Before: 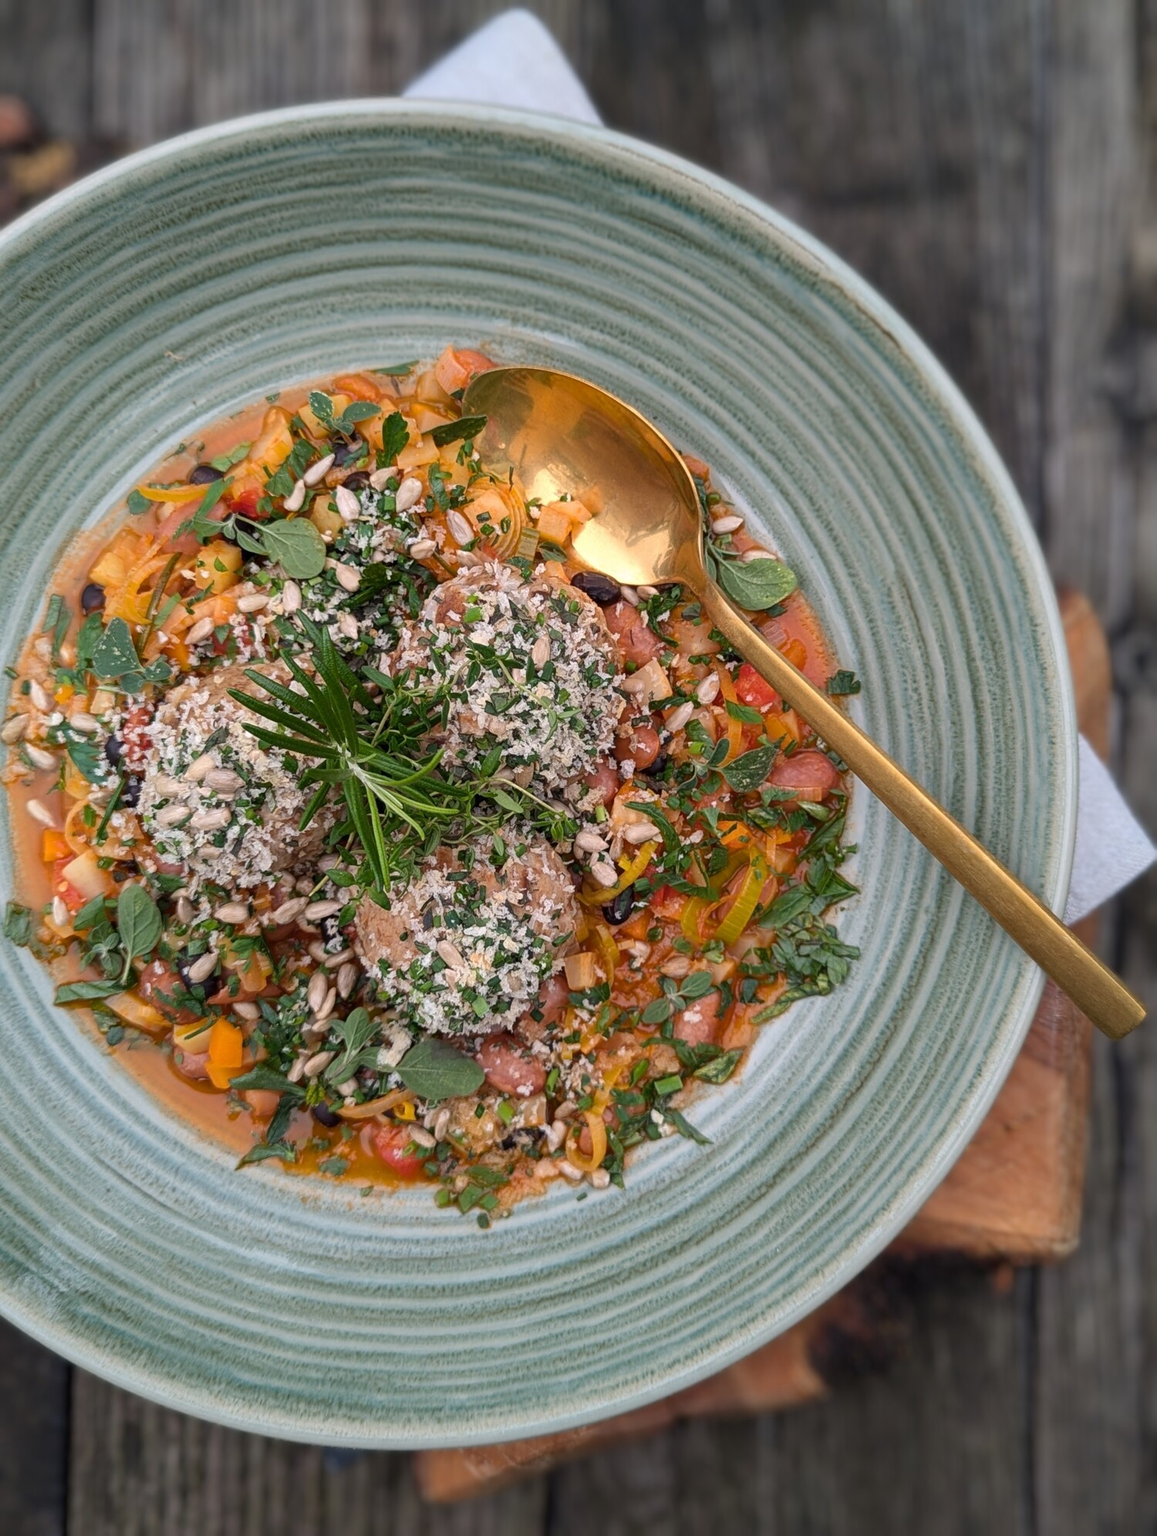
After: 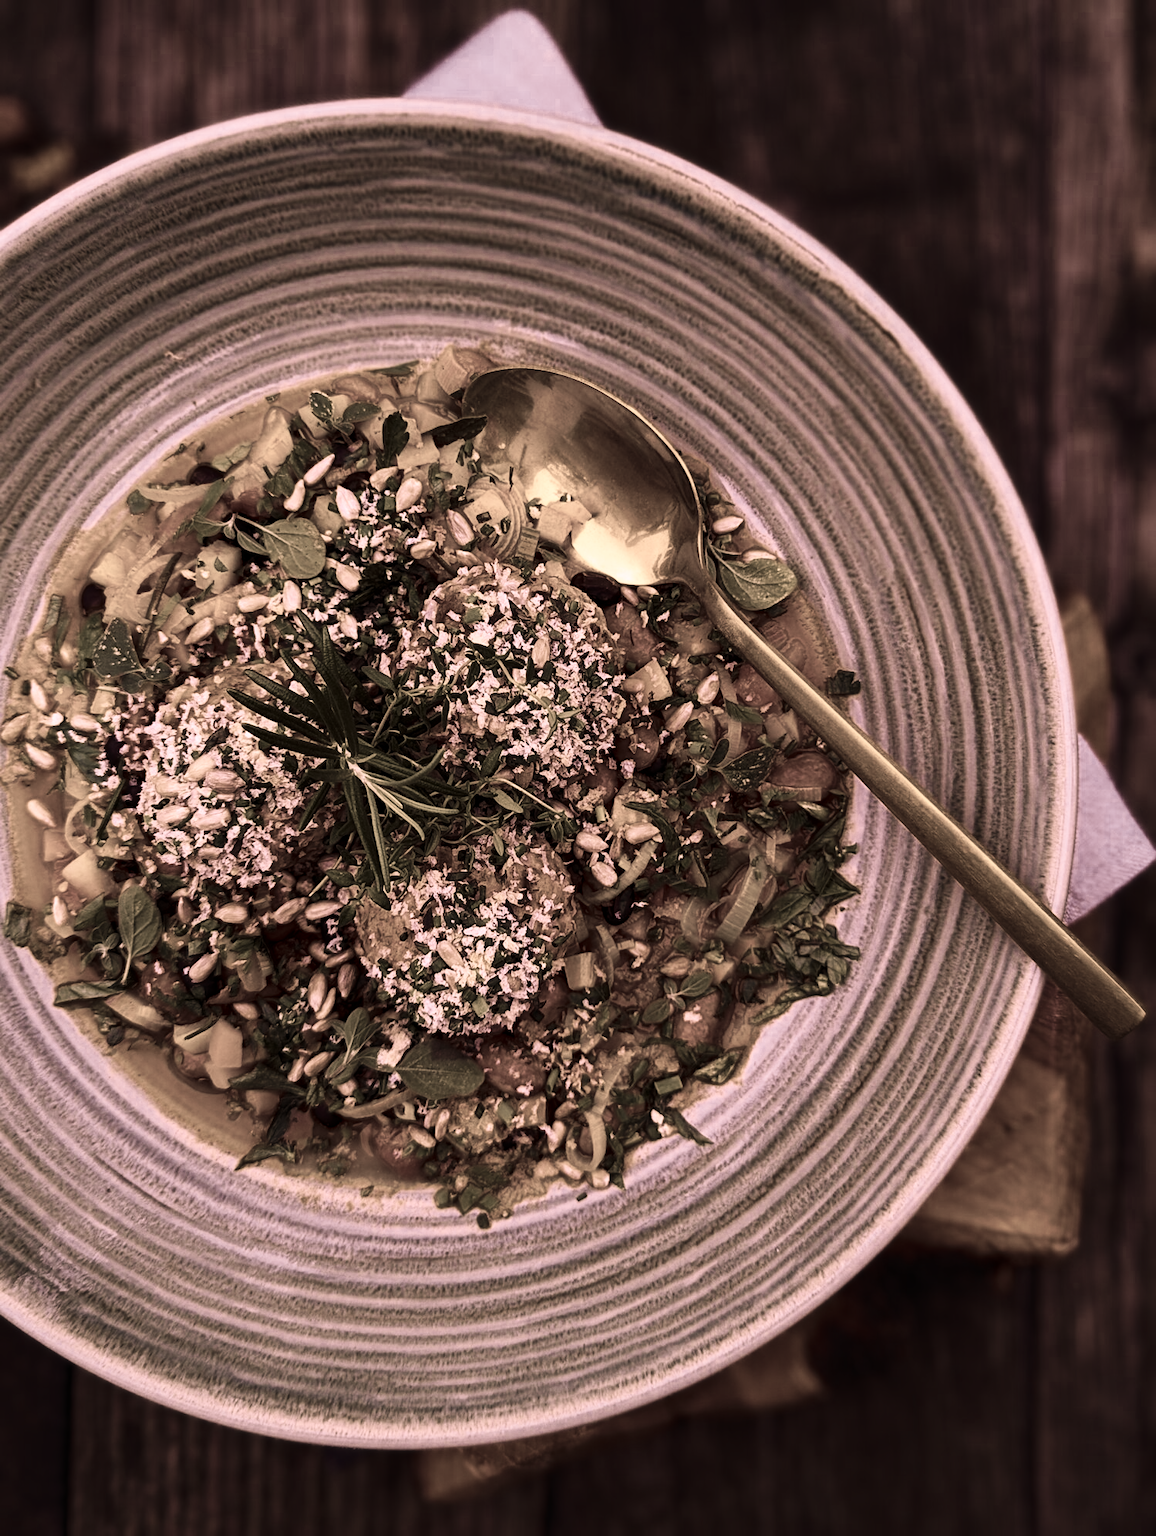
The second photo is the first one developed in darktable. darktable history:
tone curve: curves: ch0 [(0, 0) (0.003, 0.003) (0.011, 0.011) (0.025, 0.025) (0.044, 0.044) (0.069, 0.068) (0.1, 0.098) (0.136, 0.134) (0.177, 0.174) (0.224, 0.221) (0.277, 0.273) (0.335, 0.33) (0.399, 0.393) (0.468, 0.461) (0.543, 0.541) (0.623, 0.621) (0.709, 0.708) (0.801, 0.8) (0.898, 0.897) (1, 1)], preserve colors none
color look up table: target L [98.56, 94.91, 95.02, 87.73, 89.53, 86.39, 83.78, 77.12, 64.96, 56.52, 59.42, 35.65, 35.43, 16.83, 5.889, 200, 68.64, 76.22, 76.74, 72.21, 75.2, 40.49, 33.13, 32.88, 31.43, 11.98, 8.425, 4.443, 80.94, 82.22, 22.33, 55.52, 46.88, 30.17, 18.29, 13.45, 12.36, 18.04, 9.539, 0.707, 0.335, 86.13, 74.12, 79.8, 47.22, 21.82, 46.16, 11.27, 14.25], target a [1.084, 0.553, -0.791, -2.3, 5.57, -2.966, 7.78, 2.485, -1.591, 5.174, 4.025, -1.154, -0.242, -1.647, 3.454, 0, 21.01, 15.5, 10.22, 15.91, 9.984, 14.84, 16.04, 19.36, 6.511, 11.49, 8.355, 9.981, 19.71, 17.05, 16.74, 24.75, 22.01, 19.99, 16.15, 15.24, 14.71, 16.01, 13.9, 2.044, 0.272, -7.443, 10.26, 4.508, 10.52, 16.27, -1.404, 11.7, 4.641], target b [3.023, 23.92, 28.61, 7.267, 10.64, 24.17, 22.4, 22.9, 13.14, 13.1, 18.31, 12.95, 13.29, 9.365, 4.344, 0, 14.14, 22.07, 22.62, 19.1, 22.06, 14.8, 9.32, 10.36, 12.92, 7.28, 4.002, 3.991, -3.323, 6.056, -10.23, -6.983, 0.638, -6.635, 3.686, -7.304, -4.614, -5.869, -6.789, -0.939, 0.097, -3.124, -5.129, -0.56, -4.558, -6.26, 1.956, -7.123, -3.403], num patches 49
